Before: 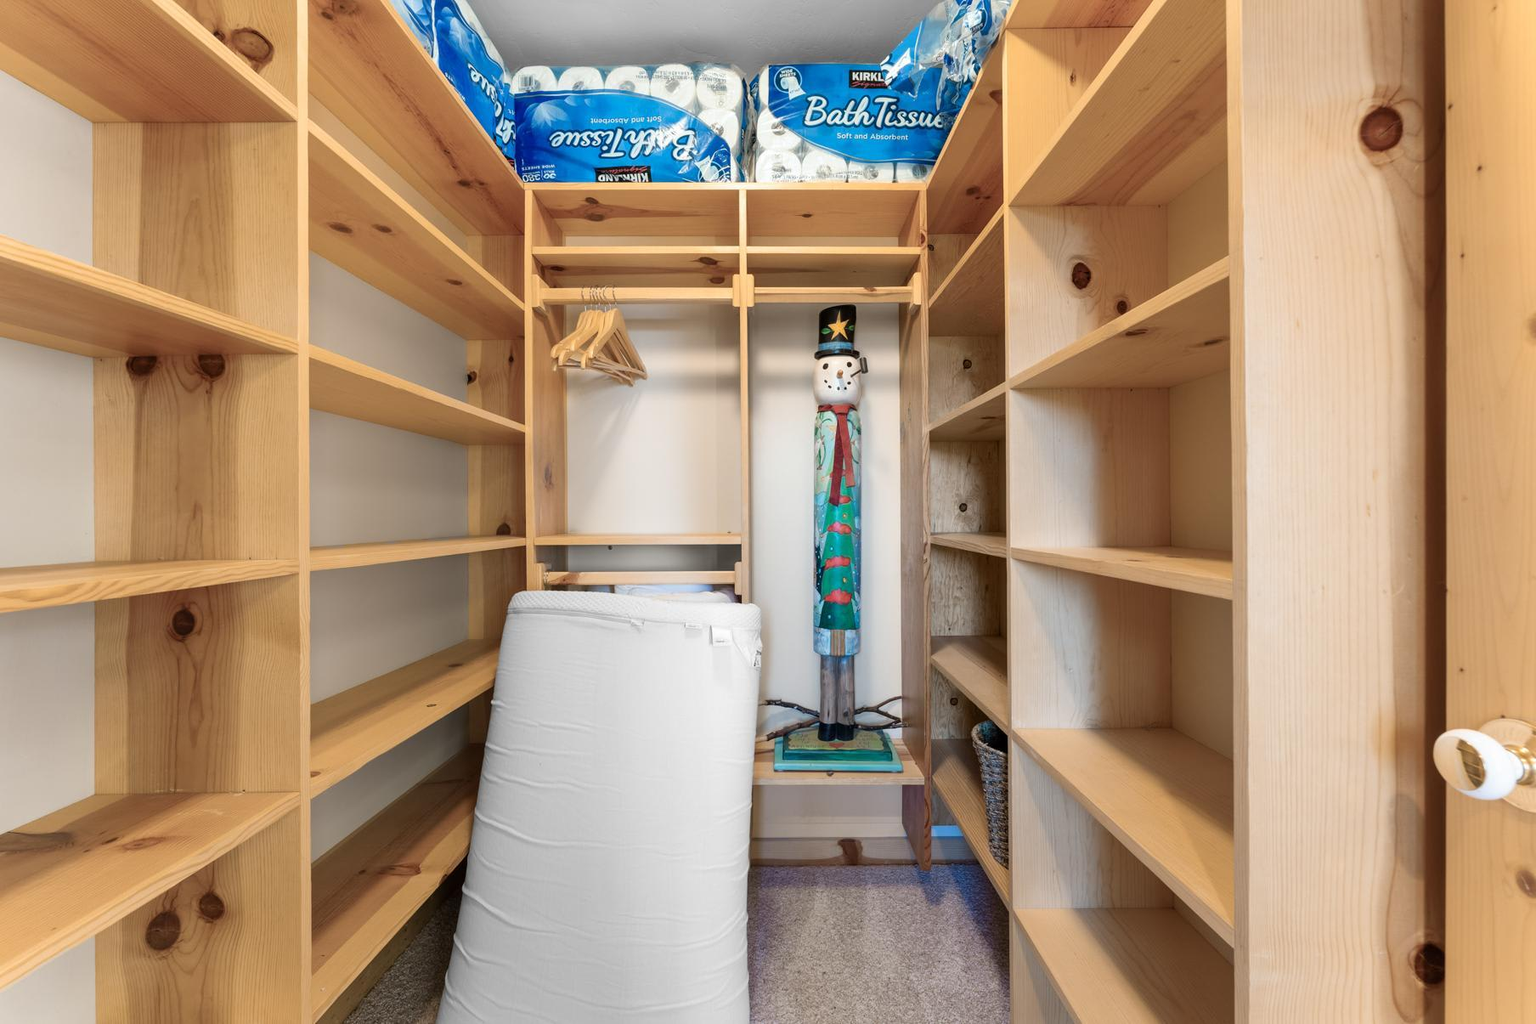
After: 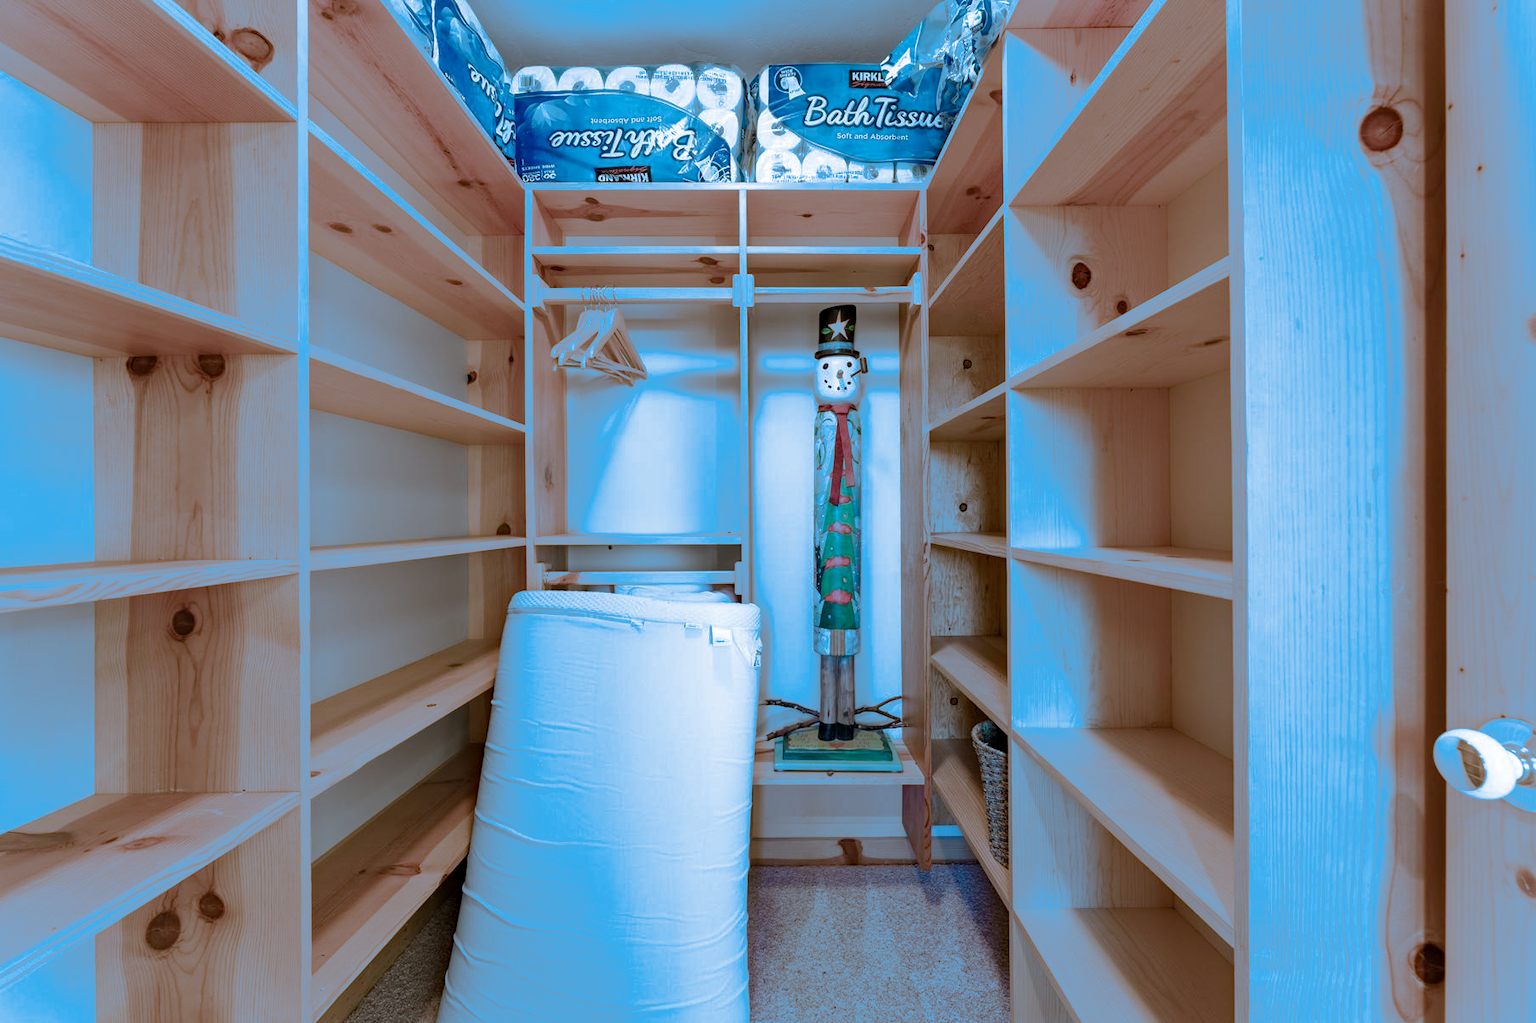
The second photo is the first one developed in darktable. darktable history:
split-toning: shadows › hue 220°, shadows › saturation 0.64, highlights › hue 220°, highlights › saturation 0.64, balance 0, compress 5.22%
haze removal: compatibility mode true, adaptive false
